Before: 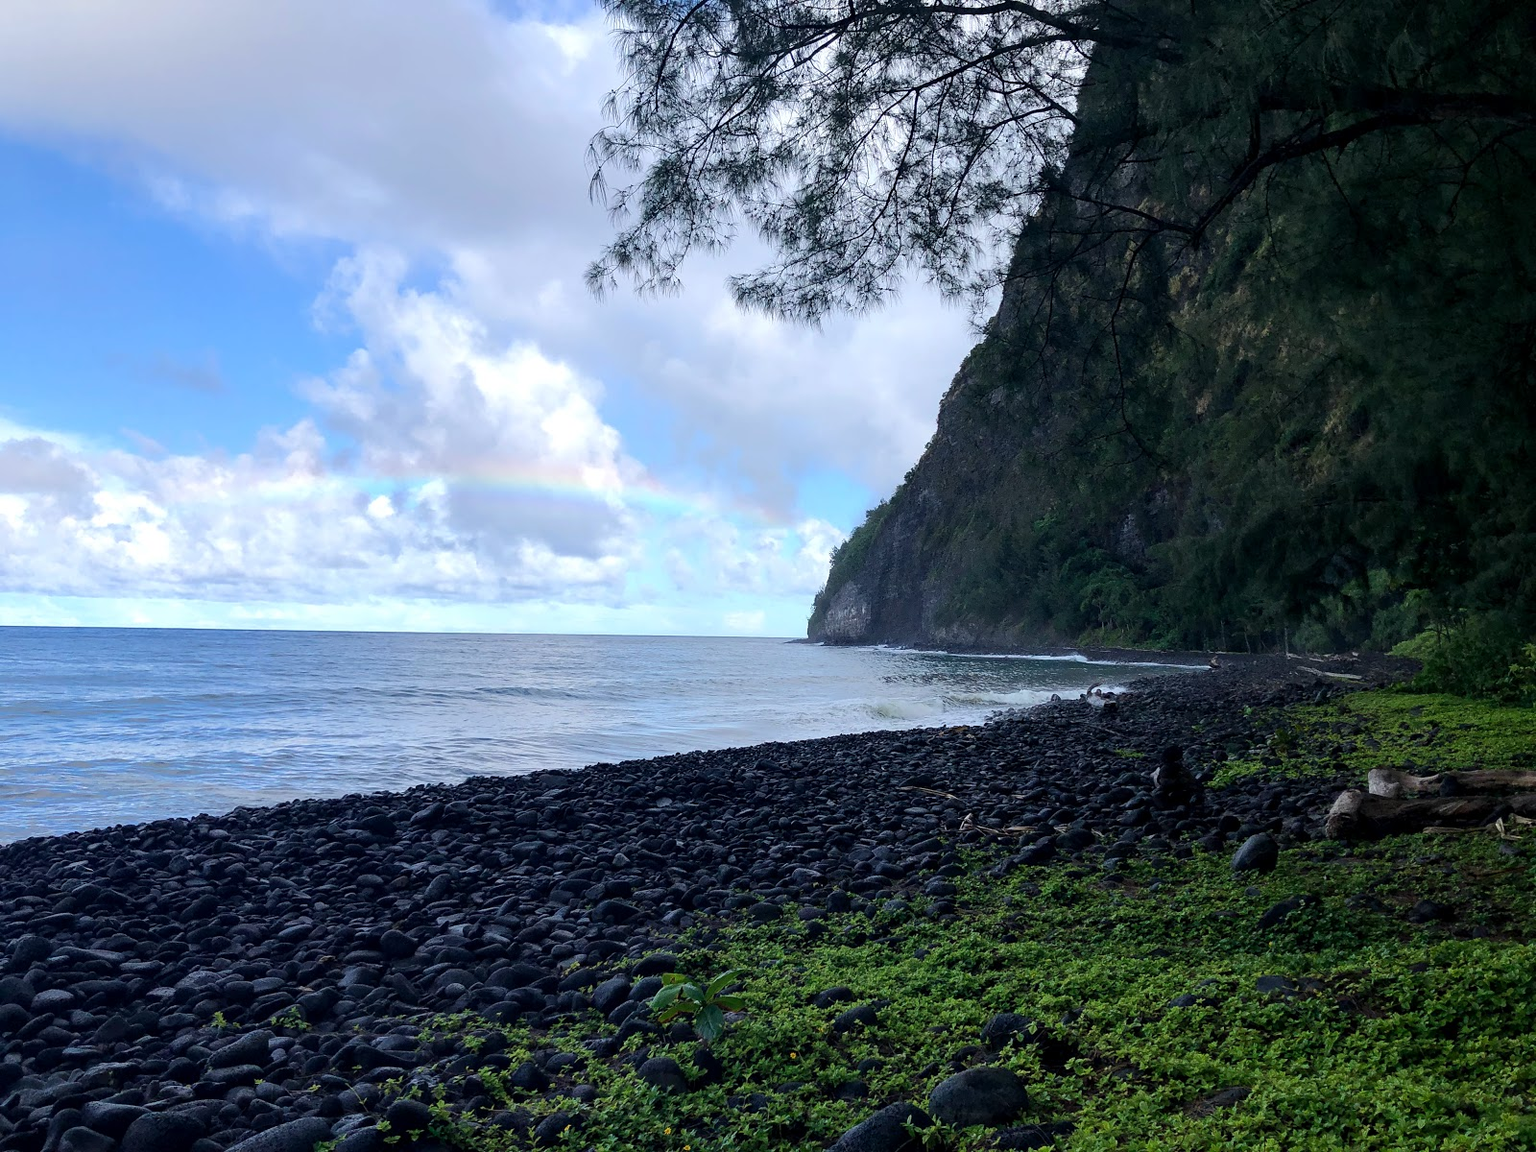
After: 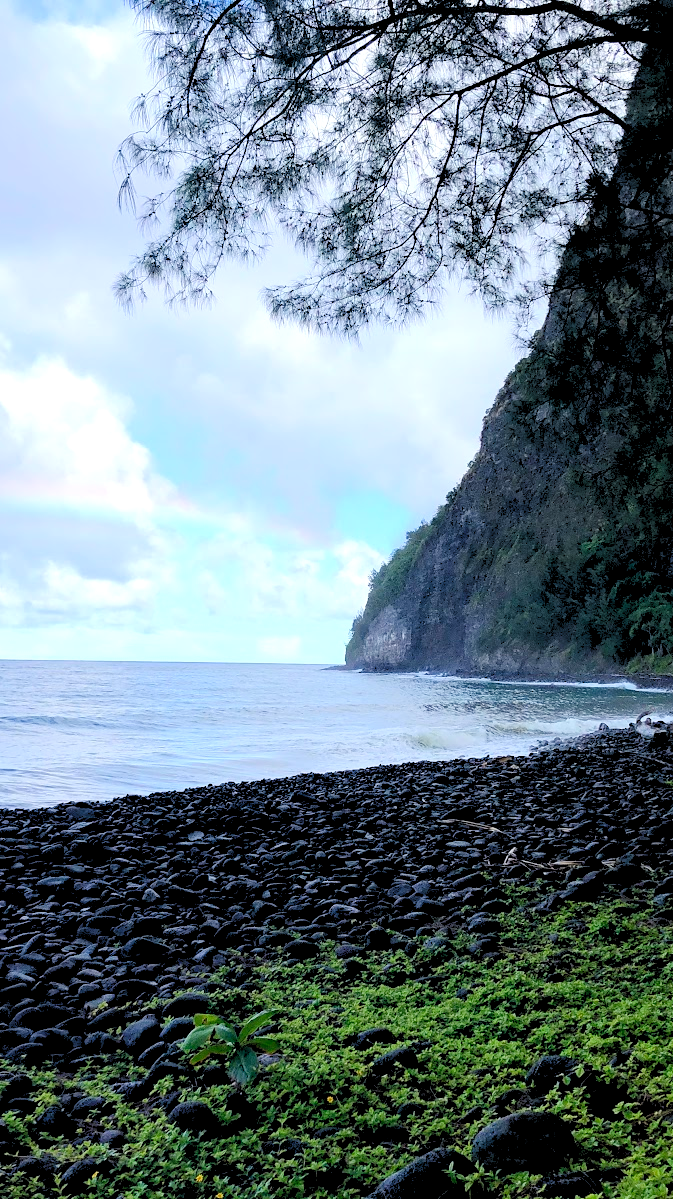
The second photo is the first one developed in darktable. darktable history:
tone equalizer: -8 EV -0.392 EV, -7 EV -0.401 EV, -6 EV -0.313 EV, -5 EV -0.215 EV, -3 EV 0.23 EV, -2 EV 0.344 EV, -1 EV 0.414 EV, +0 EV 0.435 EV, mask exposure compensation -0.507 EV
levels: levels [0.072, 0.414, 0.976]
crop: left 31.011%, right 26.888%
exposure: exposure -0.291 EV, compensate exposure bias true, compensate highlight preservation false
